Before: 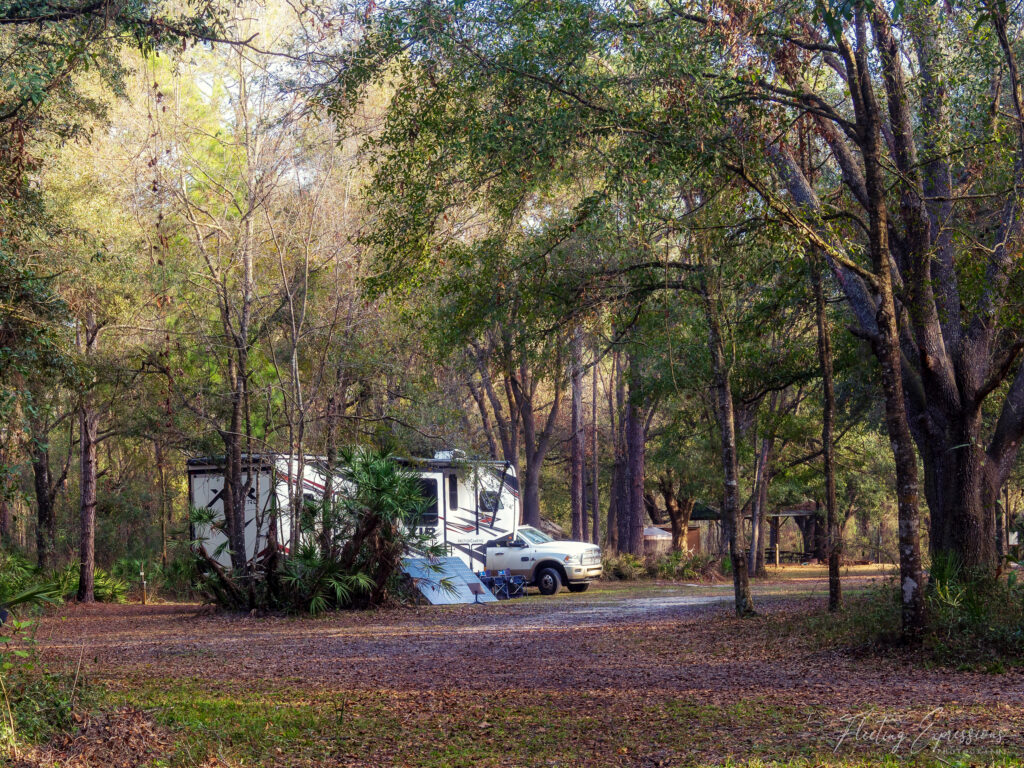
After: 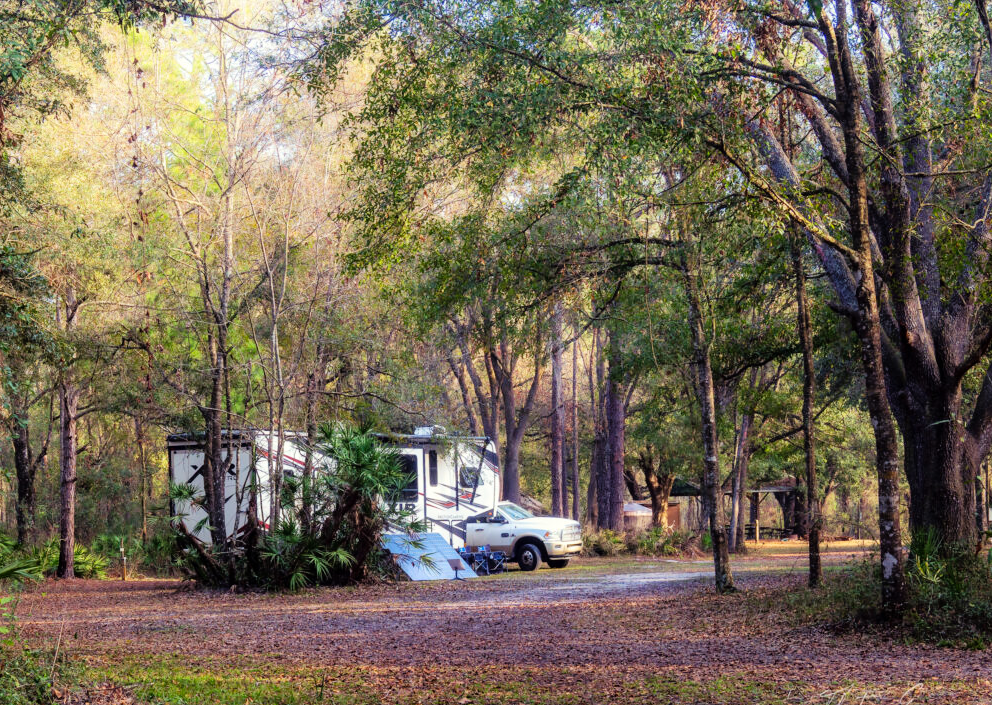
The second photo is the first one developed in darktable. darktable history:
crop: left 1.964%, top 3.251%, right 1.122%, bottom 4.933%
tone curve: curves: ch0 [(0, 0) (0.07, 0.057) (0.15, 0.177) (0.352, 0.445) (0.59, 0.703) (0.857, 0.908) (1, 1)], color space Lab, linked channels, preserve colors none
